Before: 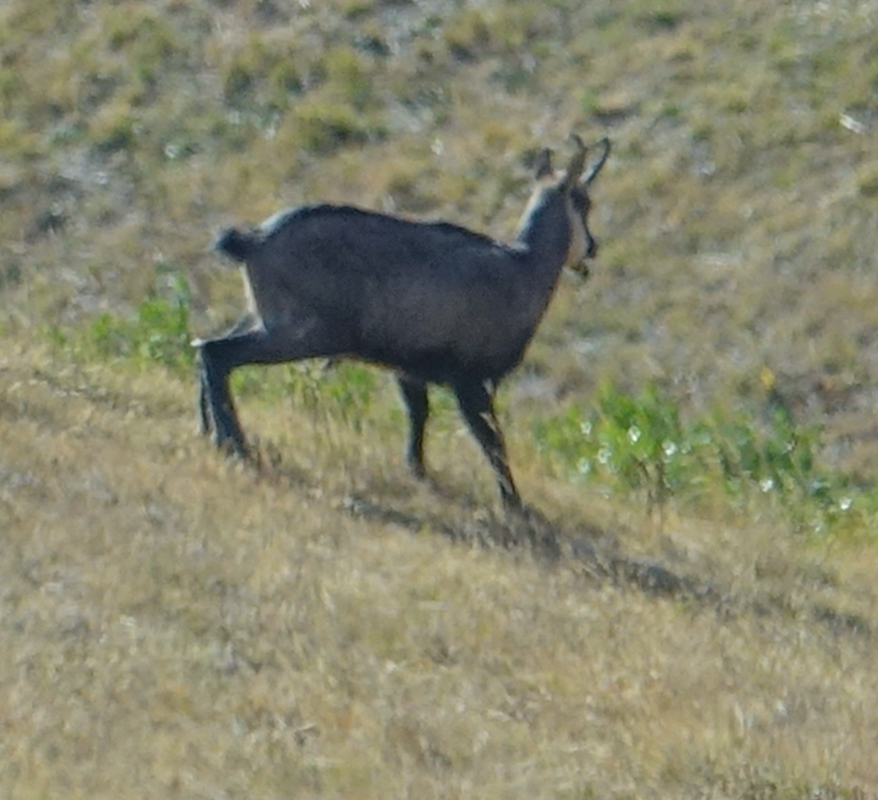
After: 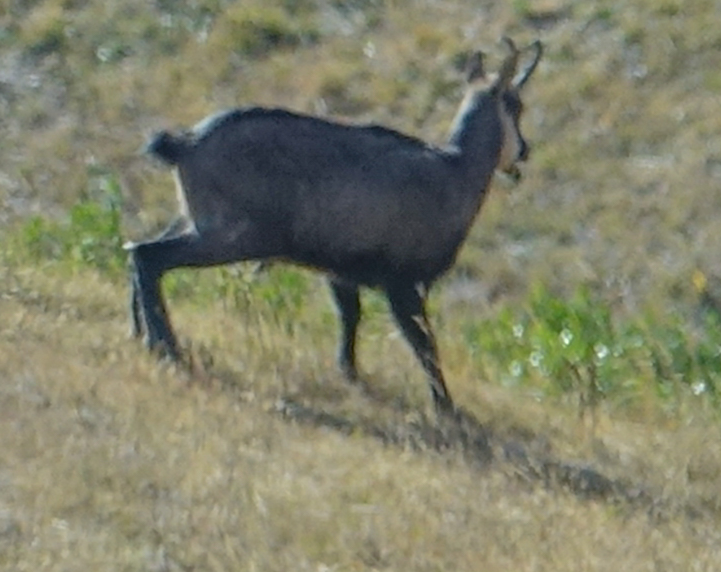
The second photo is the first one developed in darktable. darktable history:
crop: left 7.789%, top 12.164%, right 10.066%, bottom 15.386%
